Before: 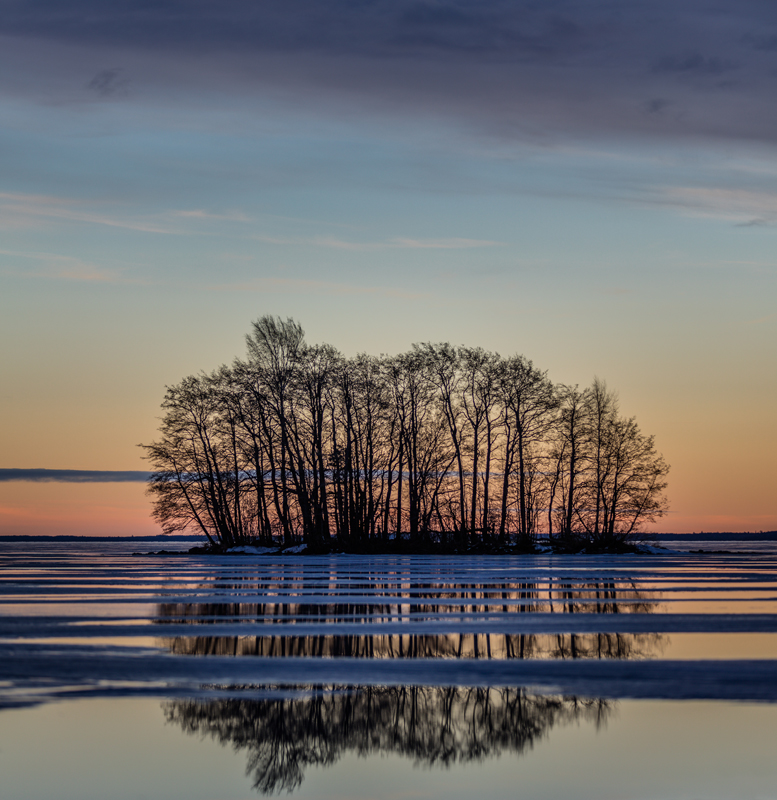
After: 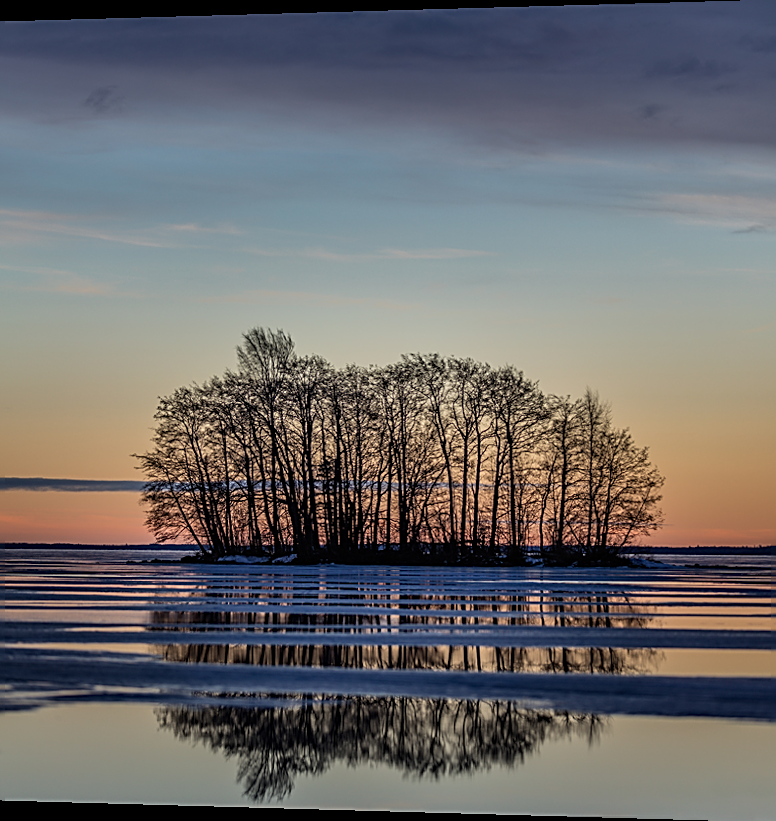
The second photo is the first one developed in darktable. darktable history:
sharpen: amount 0.75
rotate and perspective: lens shift (horizontal) -0.055, automatic cropping off
